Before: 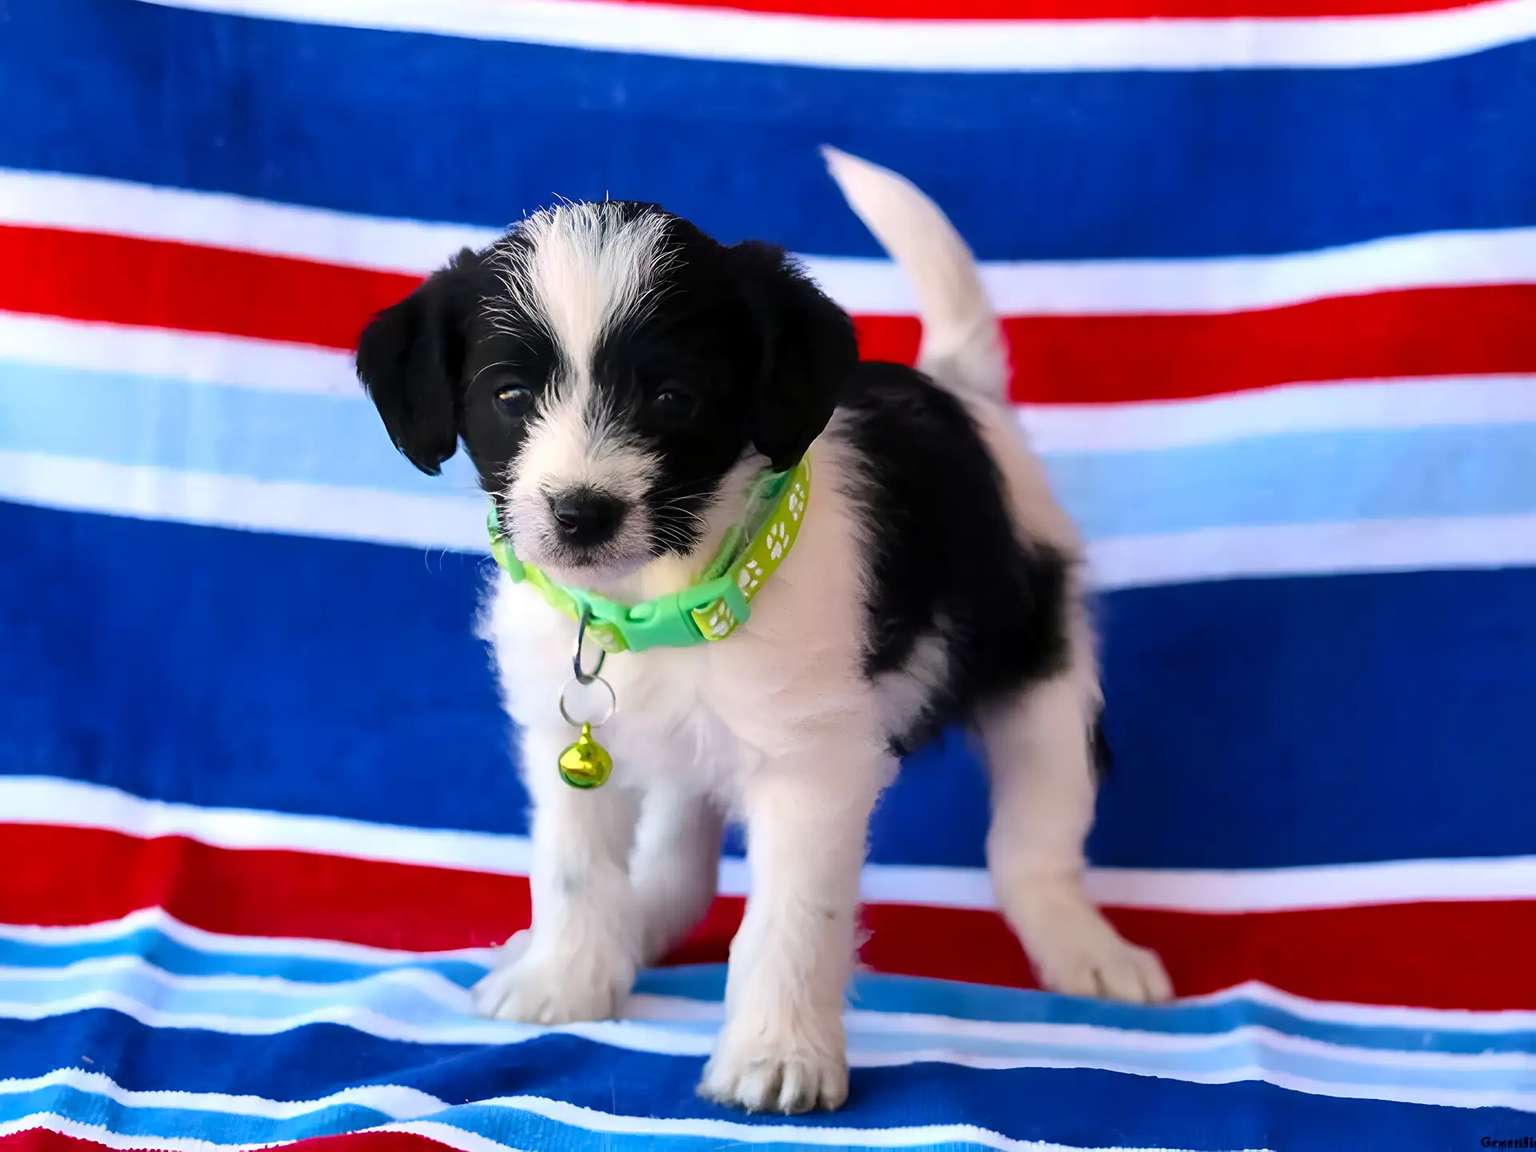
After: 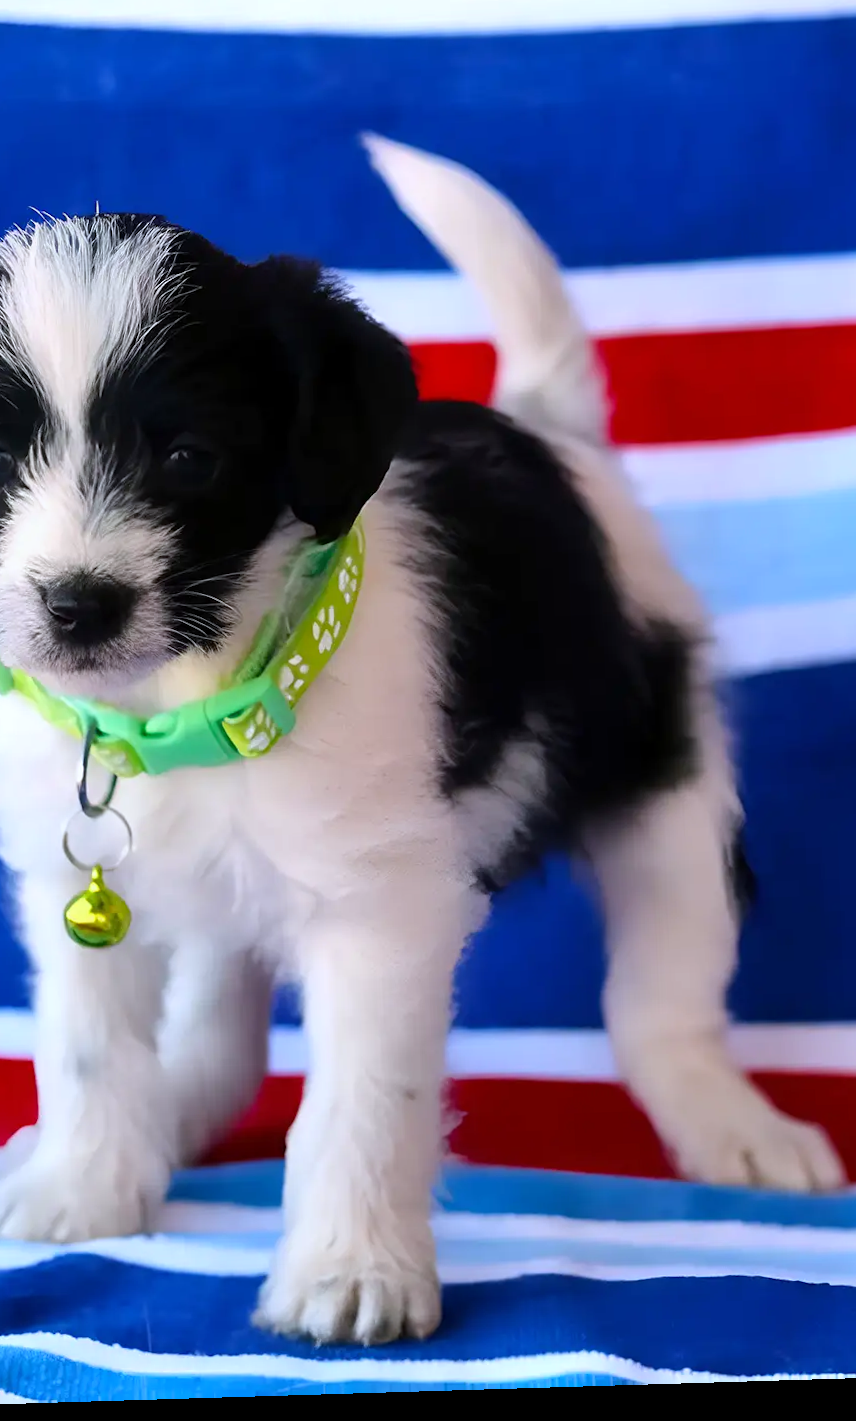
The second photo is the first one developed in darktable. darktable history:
white balance: red 0.967, blue 1.049
crop: left 33.452%, top 6.025%, right 23.155%
rotate and perspective: rotation -2.22°, lens shift (horizontal) -0.022, automatic cropping off
